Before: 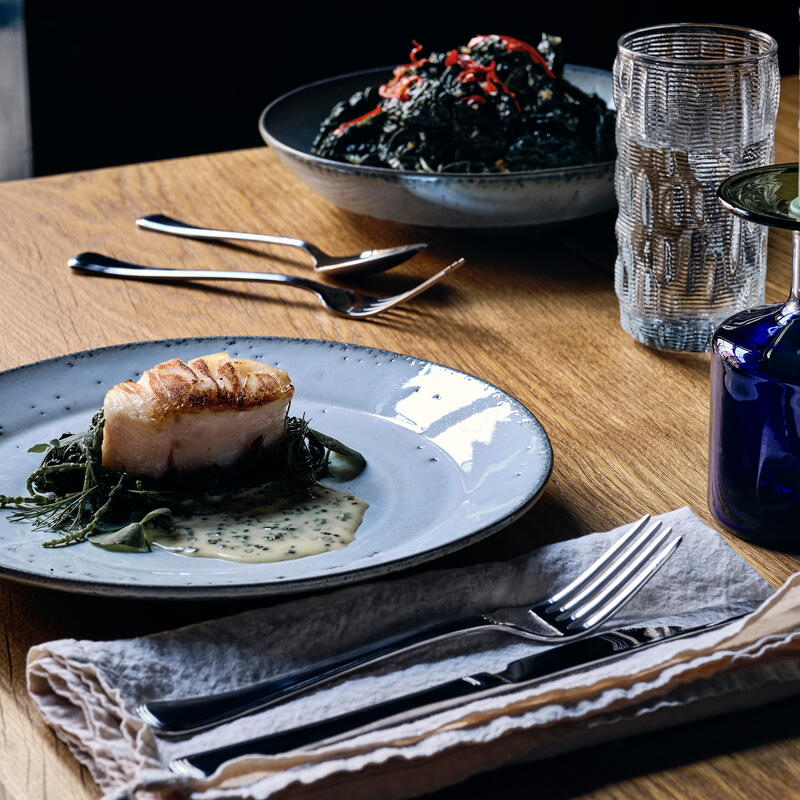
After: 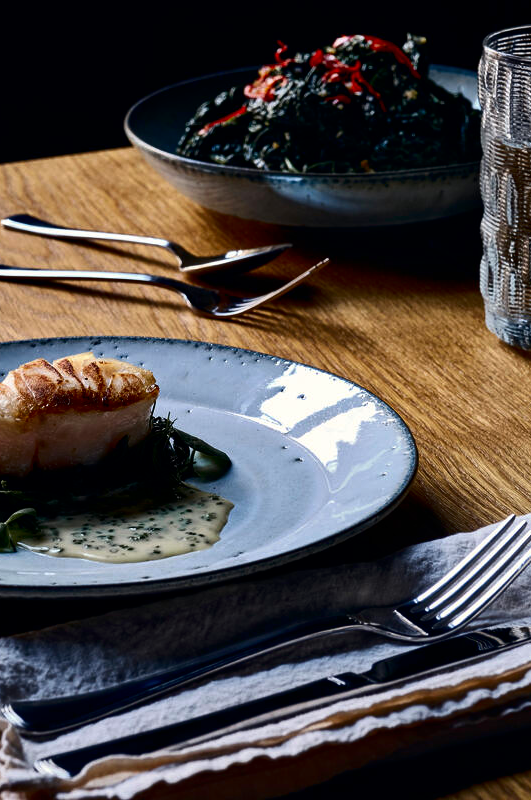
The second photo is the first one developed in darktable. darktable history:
crop: left 16.95%, right 16.585%
contrast brightness saturation: contrast 0.13, brightness -0.232, saturation 0.146
